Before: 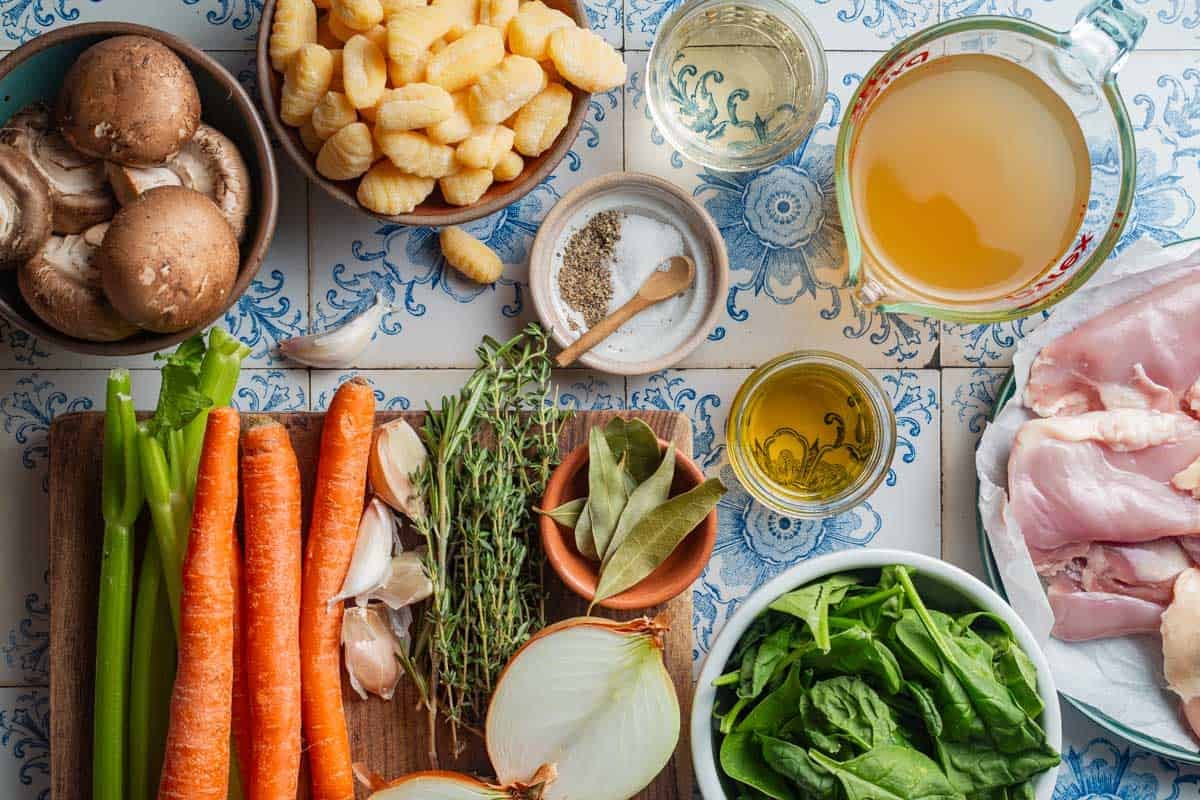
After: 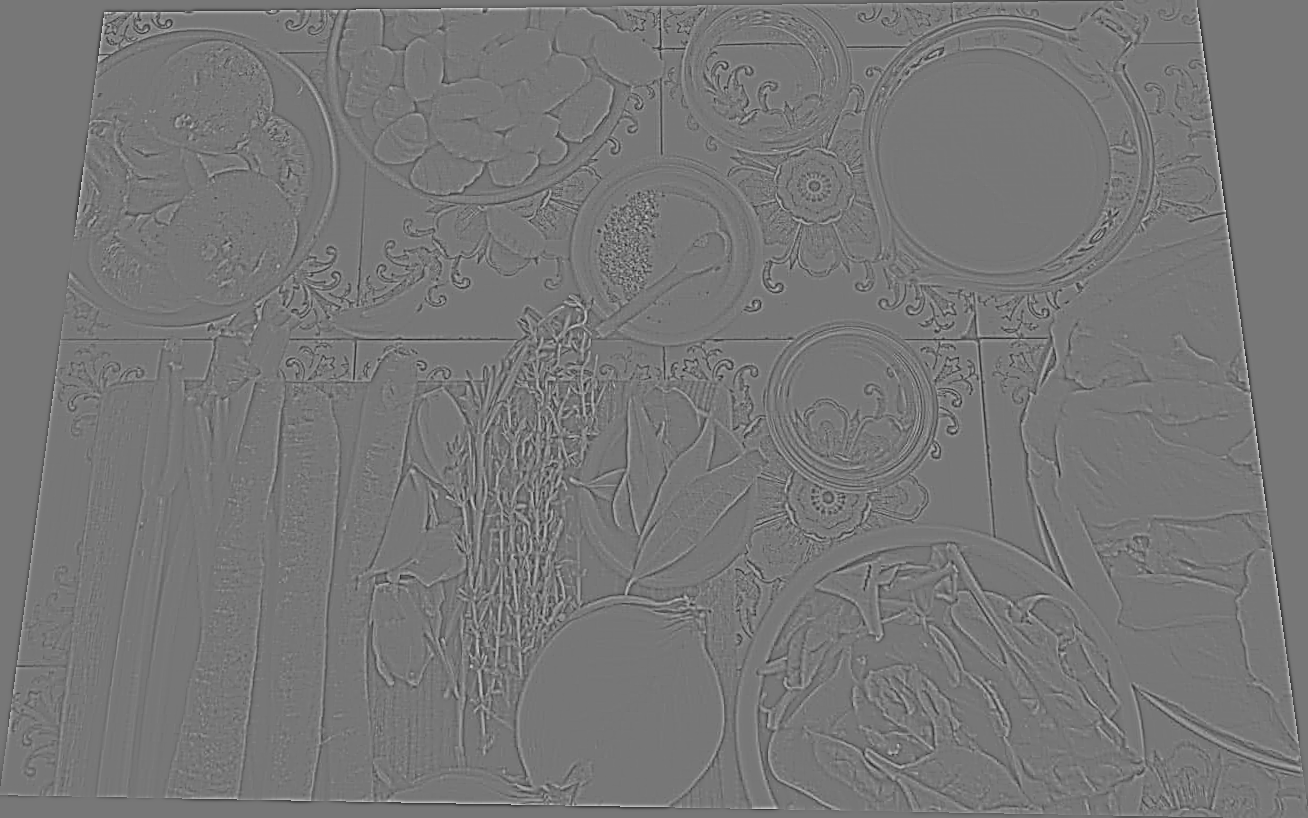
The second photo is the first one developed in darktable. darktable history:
local contrast: on, module defaults
sharpen: radius 3.158, amount 1.731
highpass: sharpness 6%, contrast boost 7.63%
rotate and perspective: rotation 0.128°, lens shift (vertical) -0.181, lens shift (horizontal) -0.044, shear 0.001, automatic cropping off
